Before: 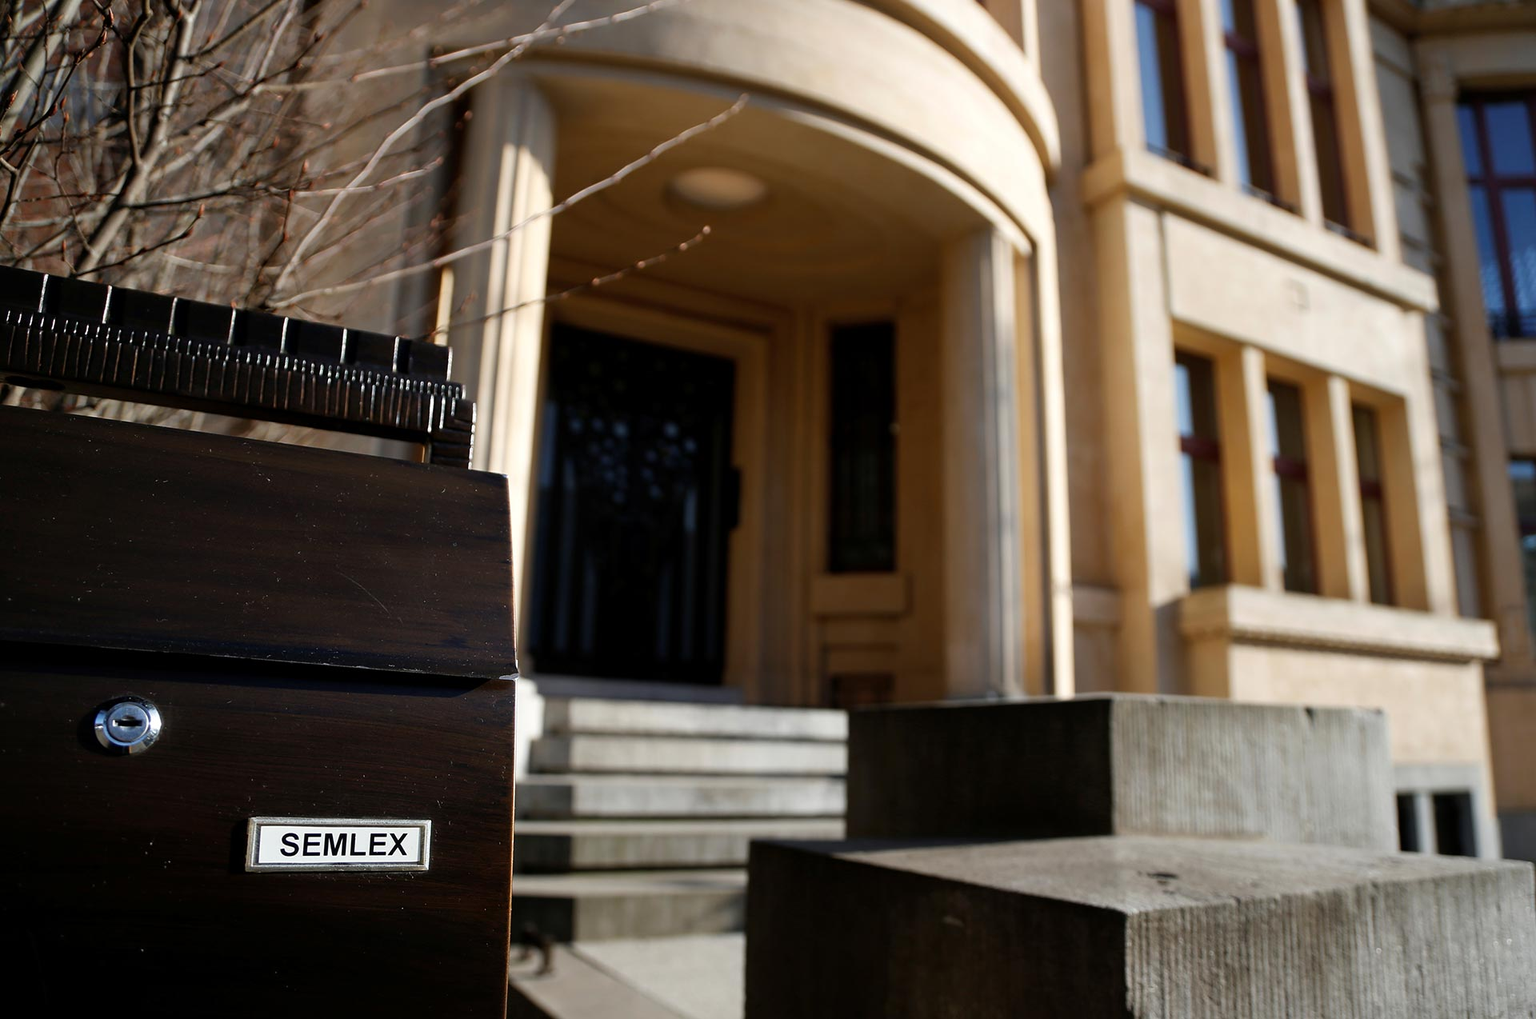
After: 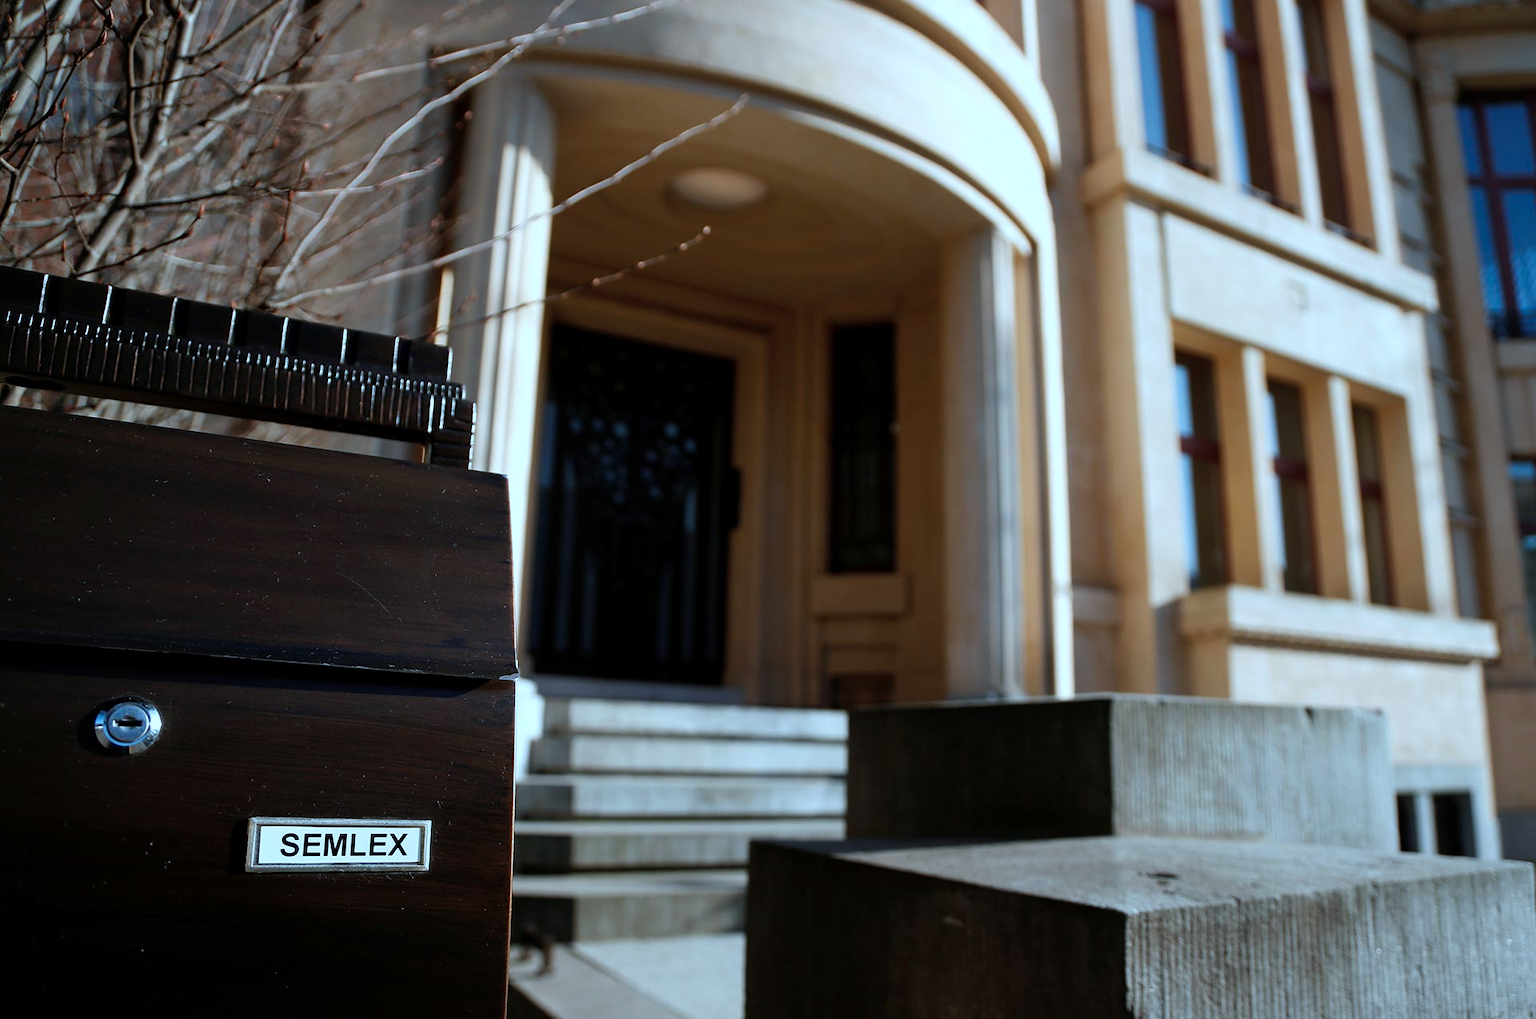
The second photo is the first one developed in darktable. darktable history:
color correction: highlights a* -9.61, highlights b* -21.25
